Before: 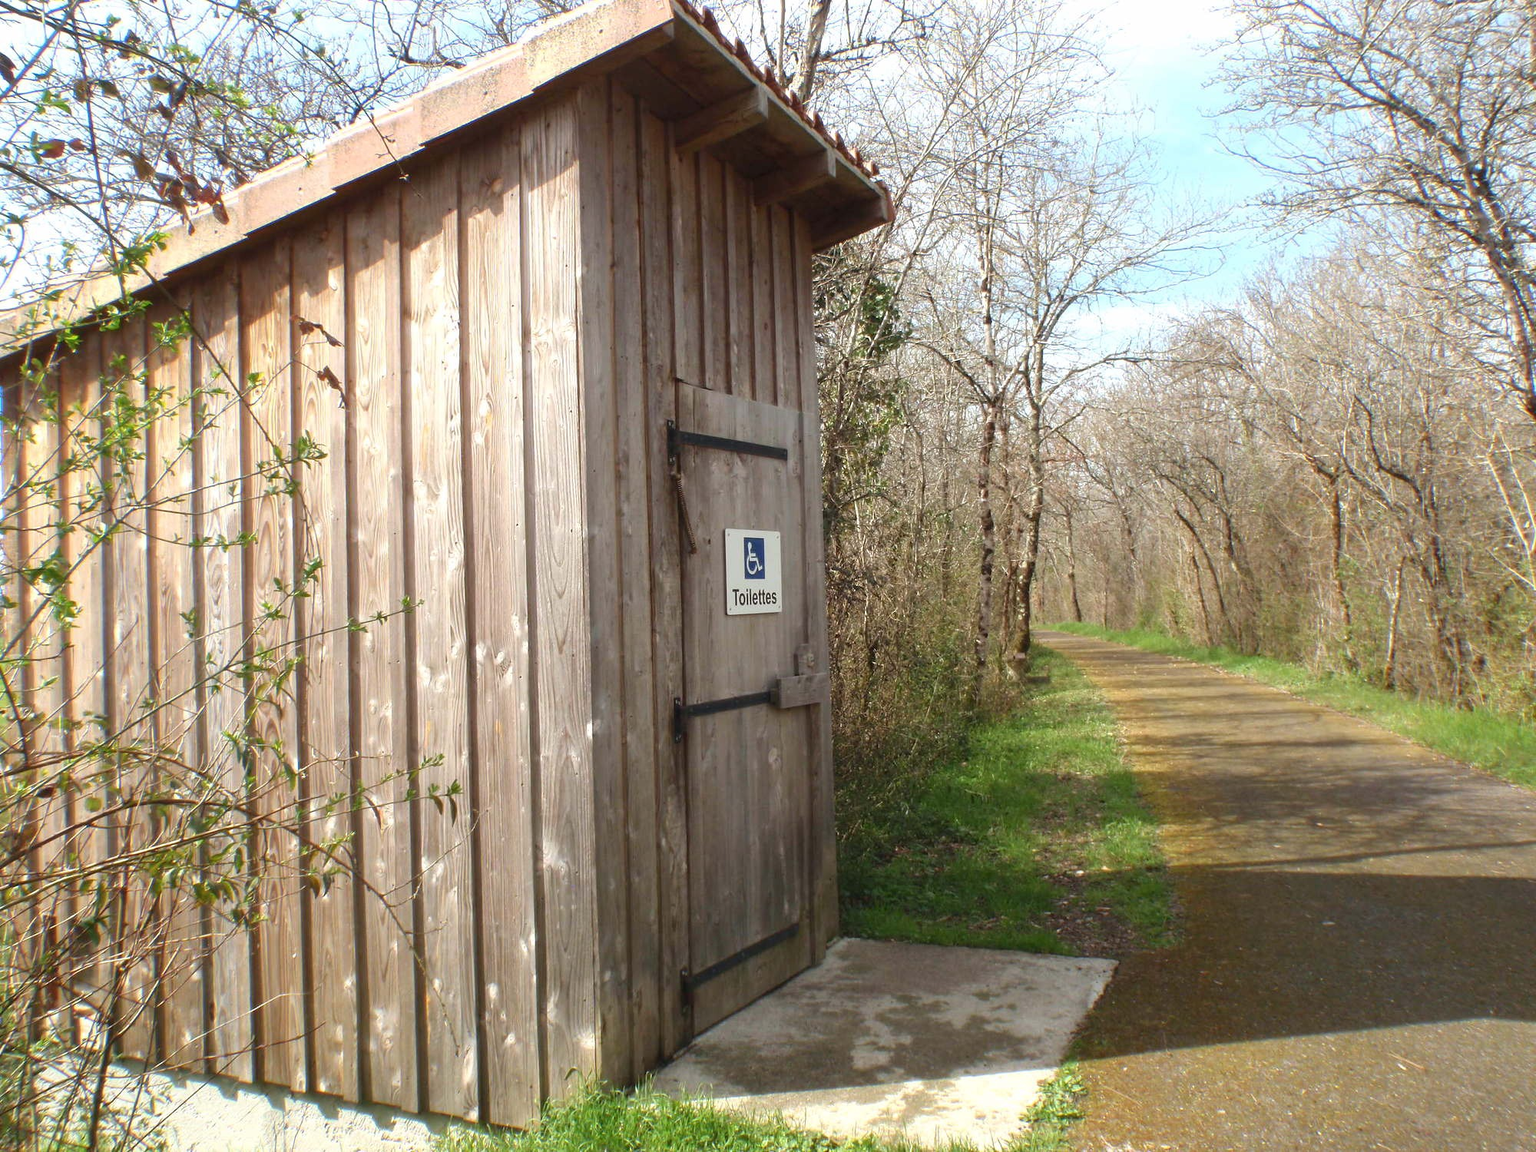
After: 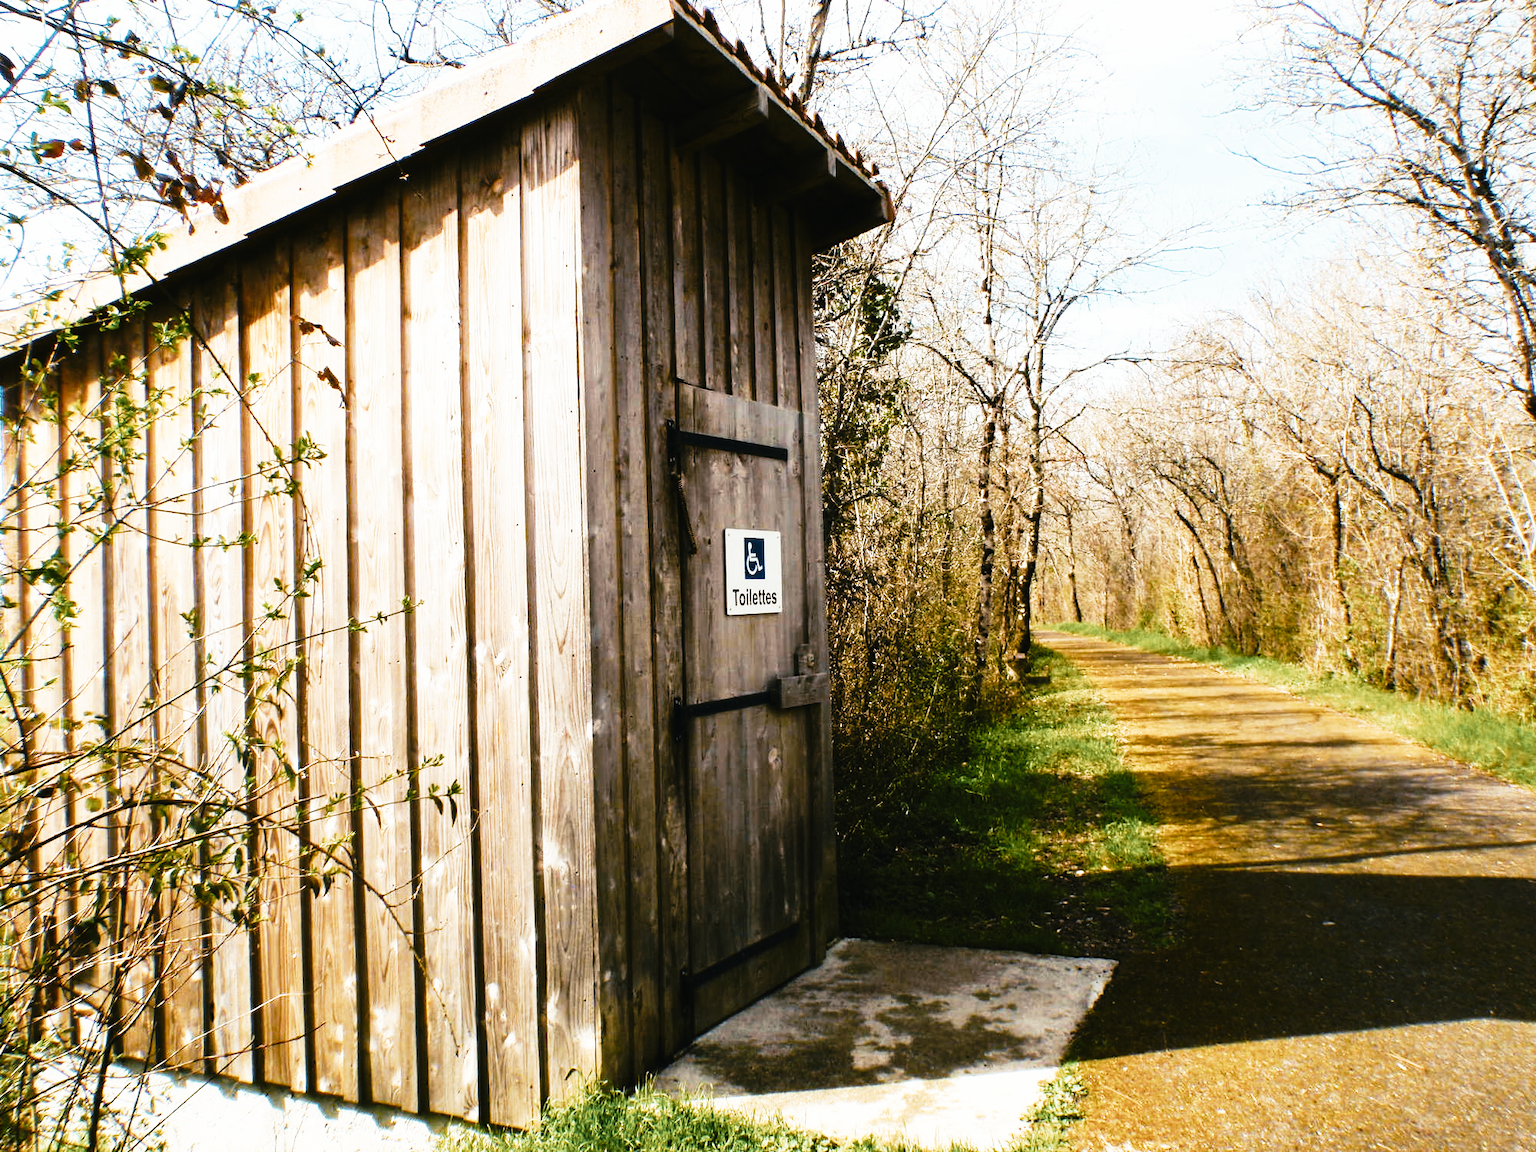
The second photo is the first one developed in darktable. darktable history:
tone curve: curves: ch0 [(0, 0) (0.003, 0.01) (0.011, 0.01) (0.025, 0.011) (0.044, 0.014) (0.069, 0.018) (0.1, 0.022) (0.136, 0.026) (0.177, 0.035) (0.224, 0.051) (0.277, 0.085) (0.335, 0.158) (0.399, 0.299) (0.468, 0.457) (0.543, 0.634) (0.623, 0.801) (0.709, 0.904) (0.801, 0.963) (0.898, 0.986) (1, 1)], preserve colors none
color look up table: target L [65.74, 68.83, 87.56, 67.1, 56.13, 45.41, 63.83, 59.45, 45.93, 33.17, 42.31, 37.54, 32.42, 27.71, 4.905, 200.02, 78.81, 64.73, 68.61, 65.81, 54.52, 43.31, 56.14, 39.62, 46.28, 43.32, 35.89, 33.64, 16.89, 84.58, 68.48, 66.24, 45.65, 54.32, 48.87, 55.92, 40.05, 36.67, 33.69, 34.19, 31.59, 24.04, 32.56, 9.141, 51.37, 73.6, 73.19, 43.76, 40.87], target a [2.597, 1.24, -0.98, -22.66, -19.75, -18.68, -13.69, 0.841, -12.77, -13.61, -1.062, -6.509, -11.62, -5.966, -5.518, 0, 0.245, 6.022, 13.94, 9.668, 15.23, 30.96, 4.606, 22.37, 25.9, 13.11, 15.22, 12.62, -3.444, 6.641, 14.86, -0.148, 35.84, -8.542, 29.82, -3.578, 28.02, 22.99, 18.34, -0.939, -3.291, 34.76, -2.253, -3.202, -11.6, -15.34, -15.84, -6.645, -7.388], target b [39.07, 42.85, 22.71, -12.28, -1.667, 15.22, 14.77, 32.56, -3.381, 6.244, 5.812, 22.49, -0.66, 37.34, -1.546, 0, 26.39, 38.82, 3.501, 13.24, 29.57, -3.782, 25.45, 25.1, 5.156, 23.29, 31.41, 38.41, 6.126, -0.94, -16.23, 2.628, -22.34, -21.31, -14.78, -16.44, -15.25, -2.416, -16.84, -12.96, -9.997, -29.43, -10.71, -16.18, -9.95, -16.22, -8.983, -10.8, -7.521], num patches 49
